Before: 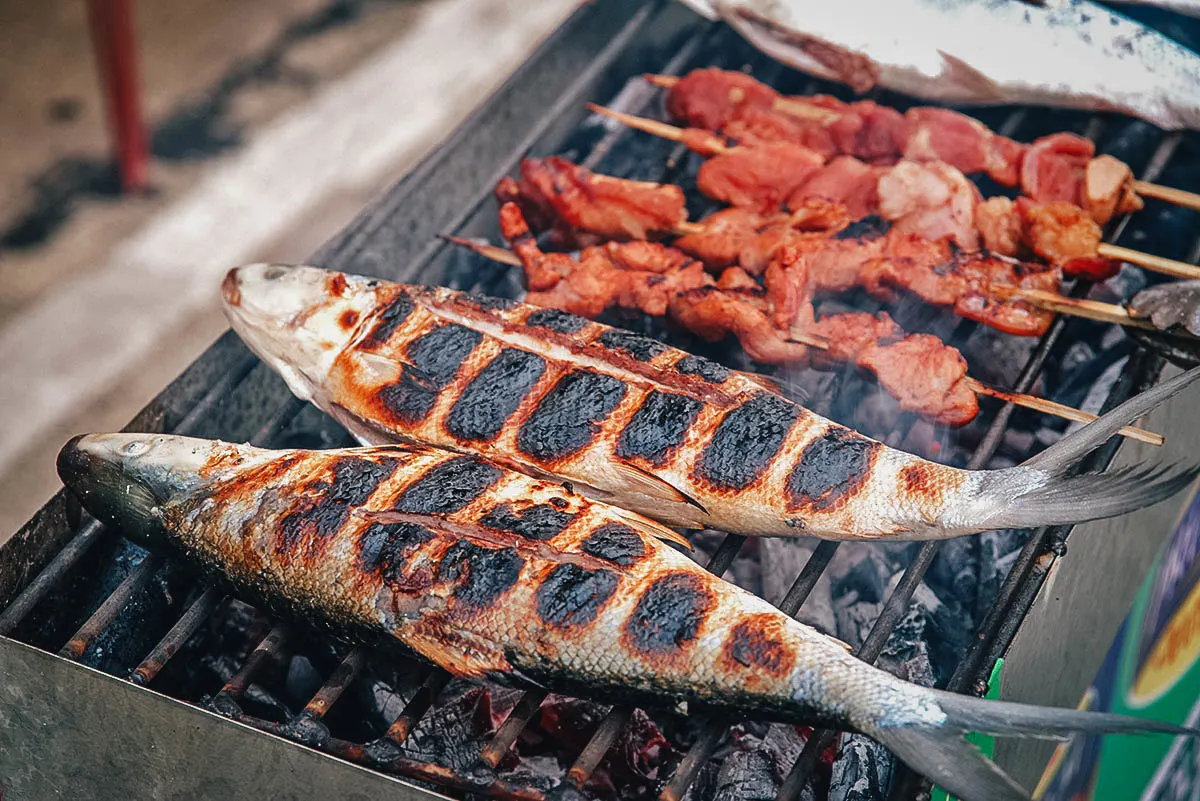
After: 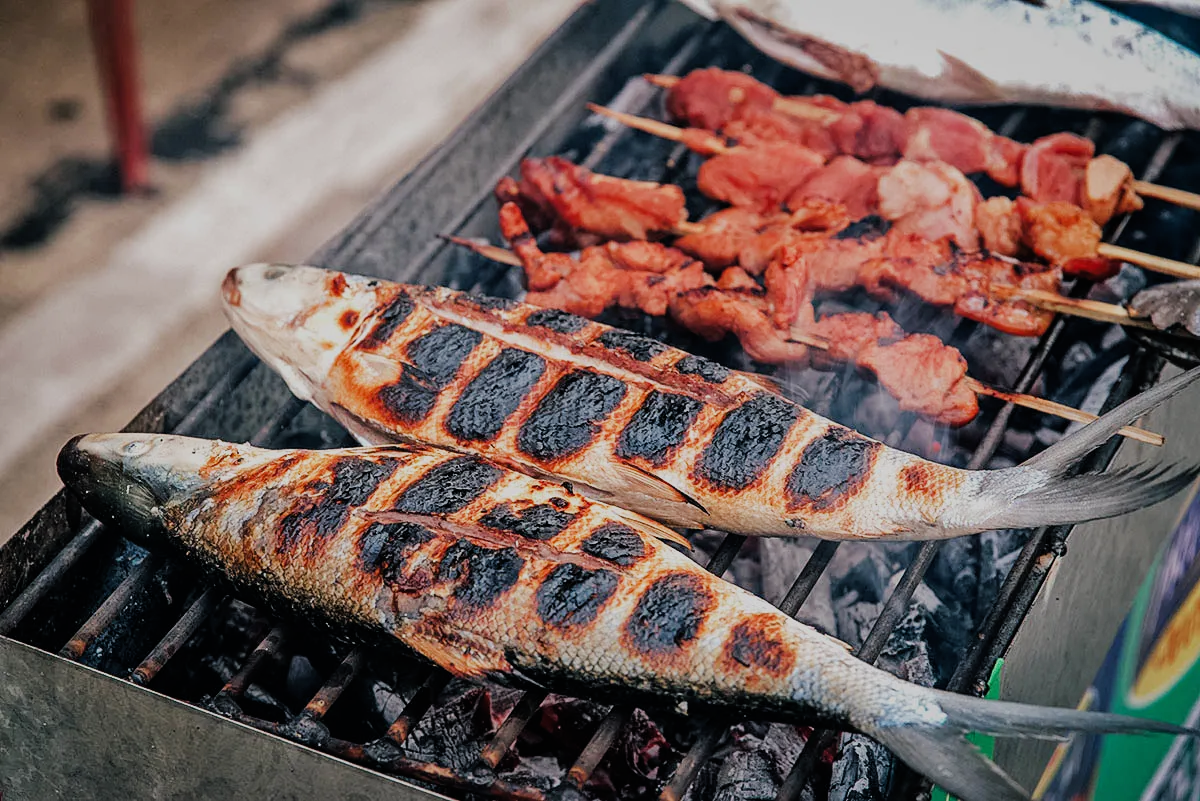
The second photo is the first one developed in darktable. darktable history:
filmic rgb: black relative exposure -7.65 EV, white relative exposure 4.56 EV, threshold 3.02 EV, hardness 3.61, contrast 1.053, enable highlight reconstruction true
